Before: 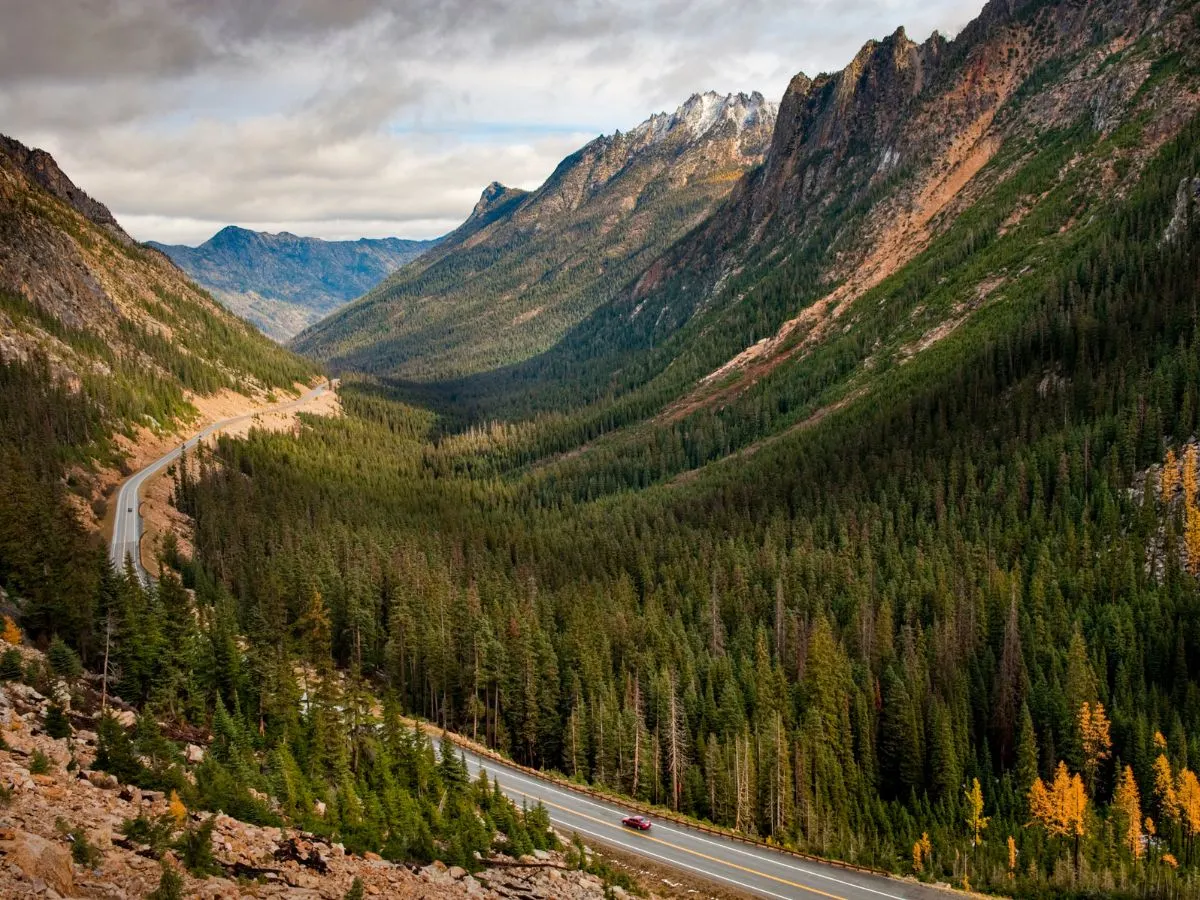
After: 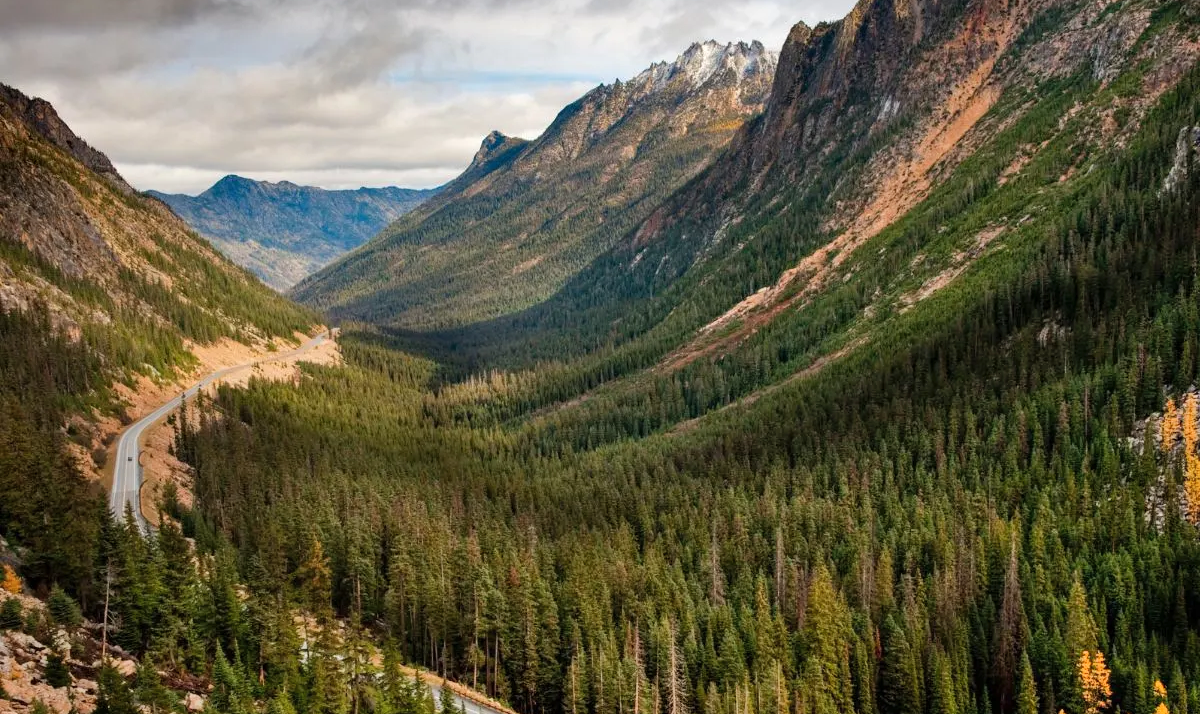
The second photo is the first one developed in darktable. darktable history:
crop and rotate: top 5.667%, bottom 14.937%
shadows and highlights: radius 133.83, soften with gaussian
